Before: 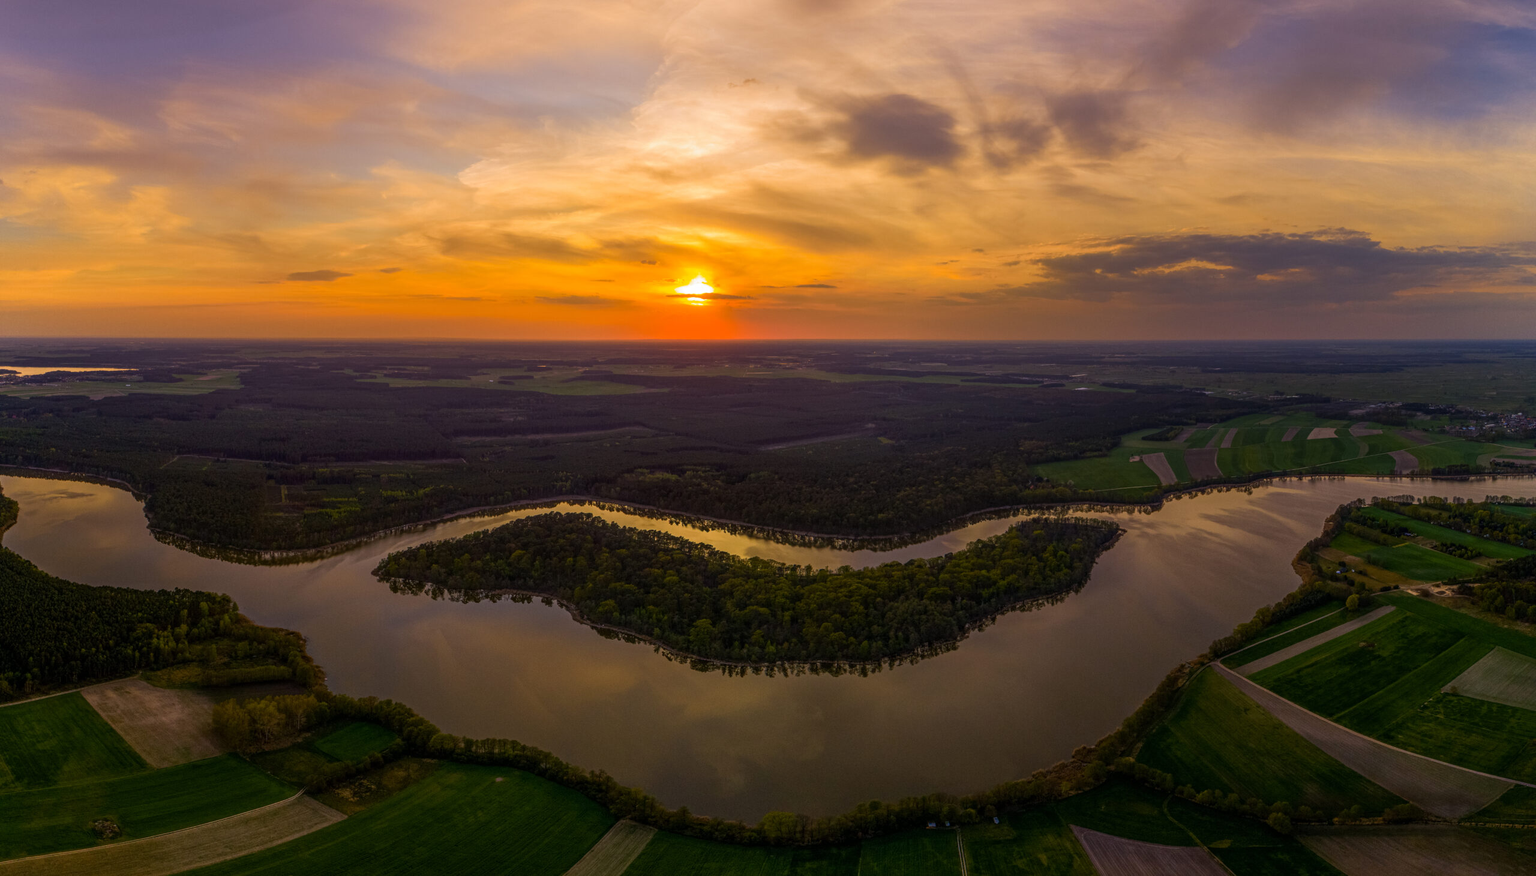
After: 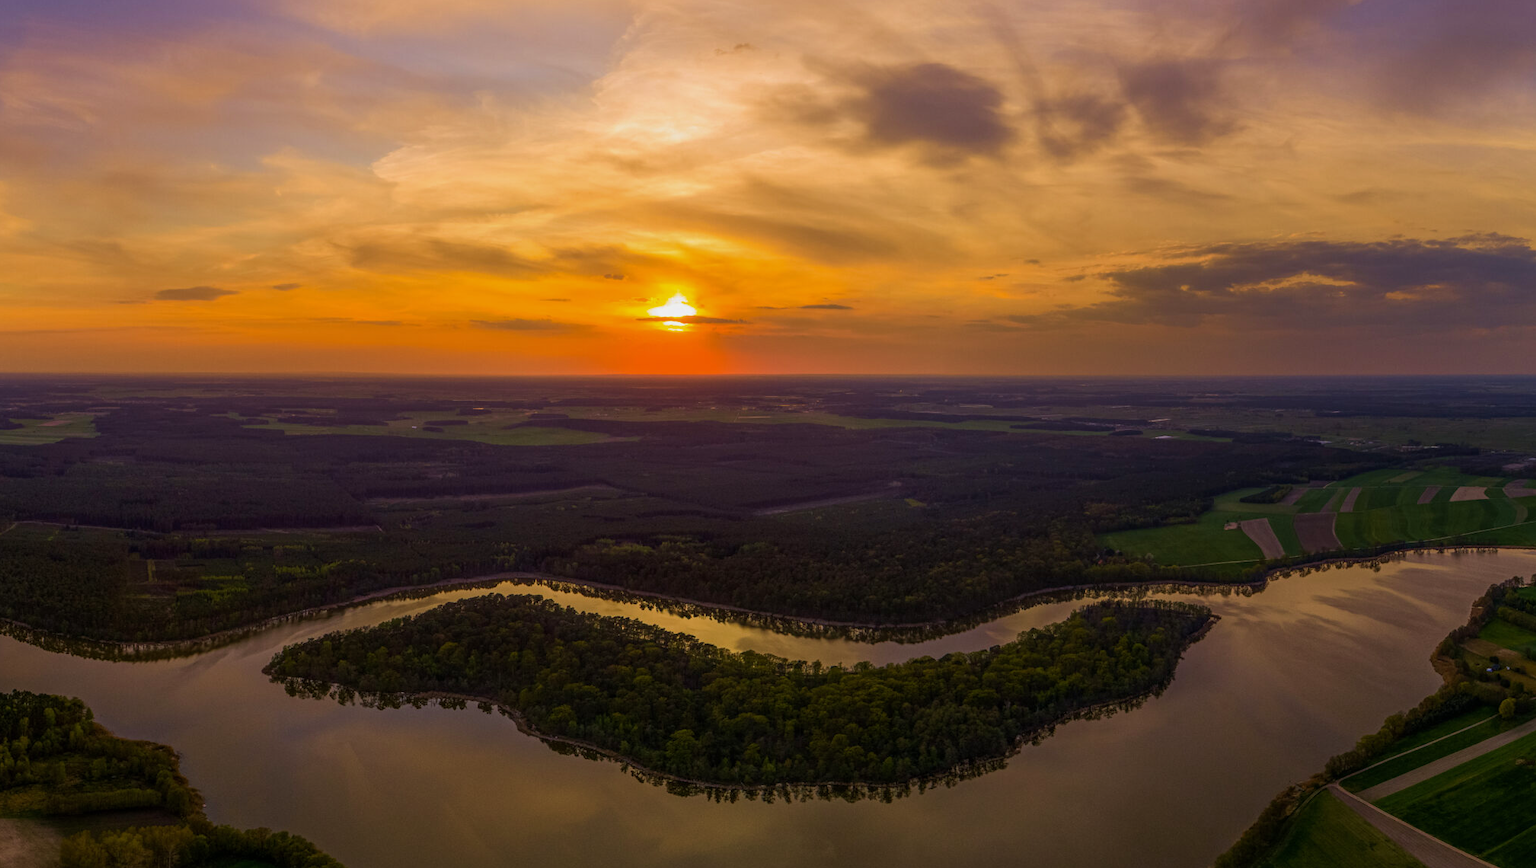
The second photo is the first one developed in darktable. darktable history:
exposure: exposure -0.21 EV, compensate highlight preservation false
crop and rotate: left 10.77%, top 5.1%, right 10.41%, bottom 16.76%
velvia: on, module defaults
